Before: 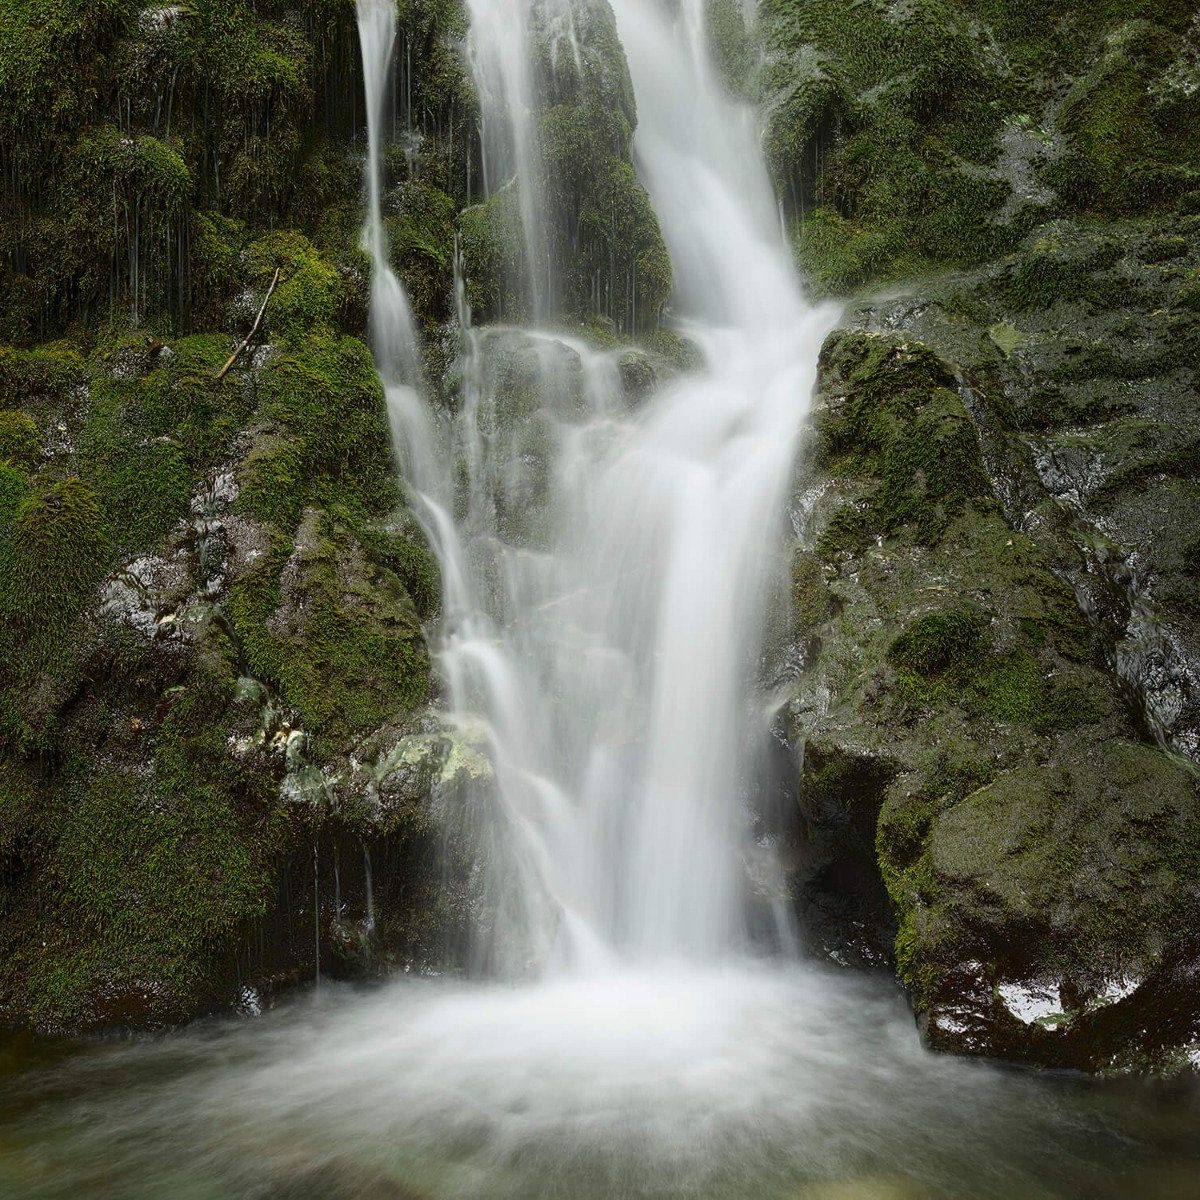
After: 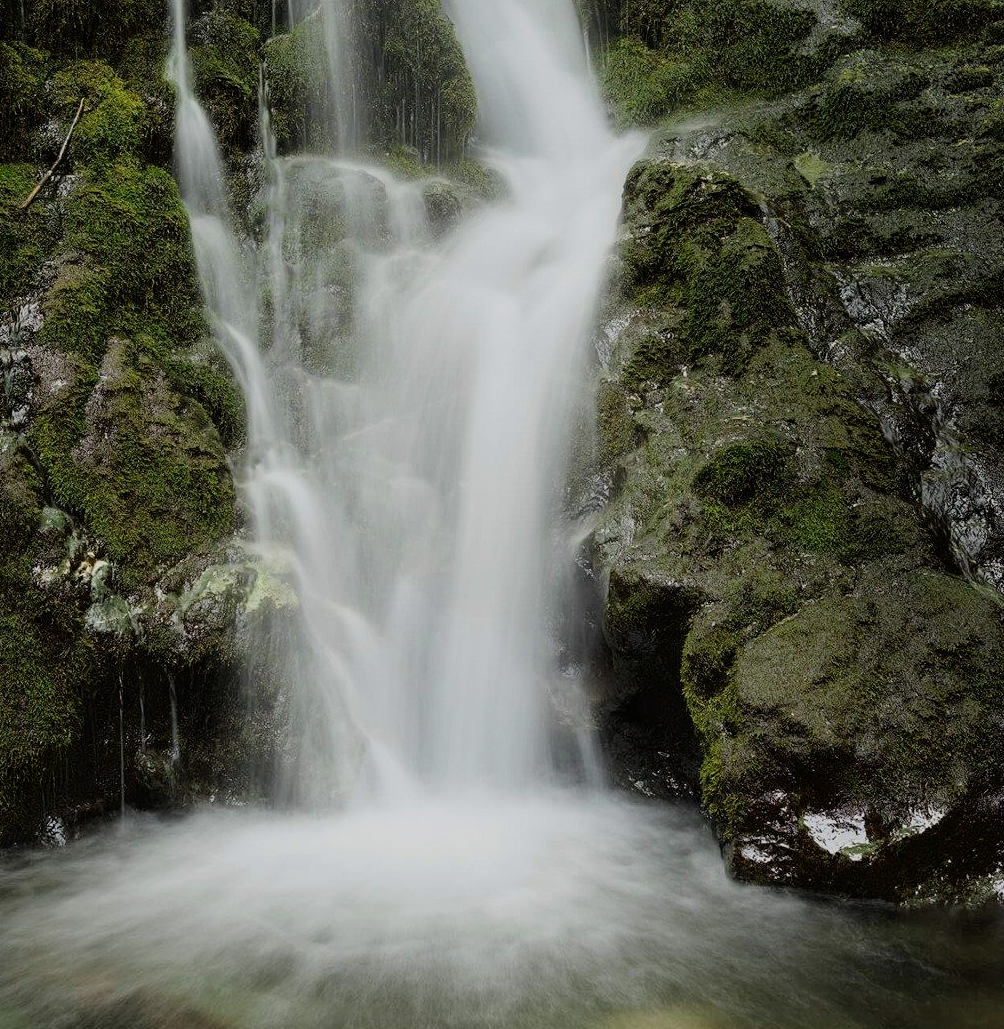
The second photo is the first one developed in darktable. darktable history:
crop: left 16.315%, top 14.246%
filmic rgb: hardness 4.17
